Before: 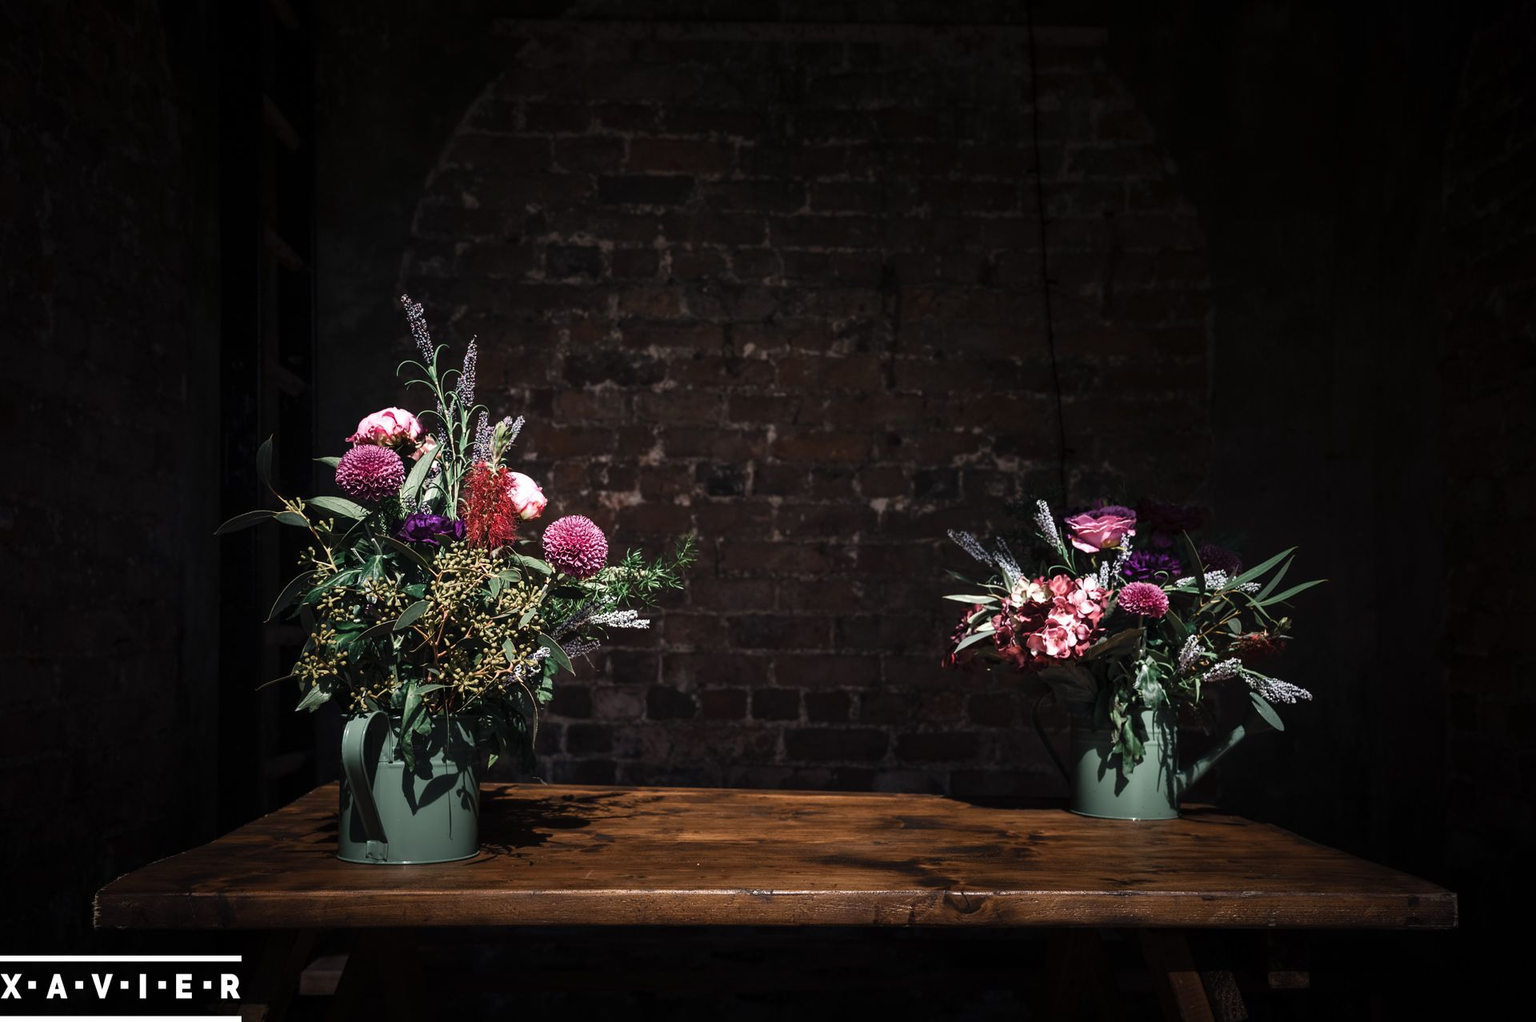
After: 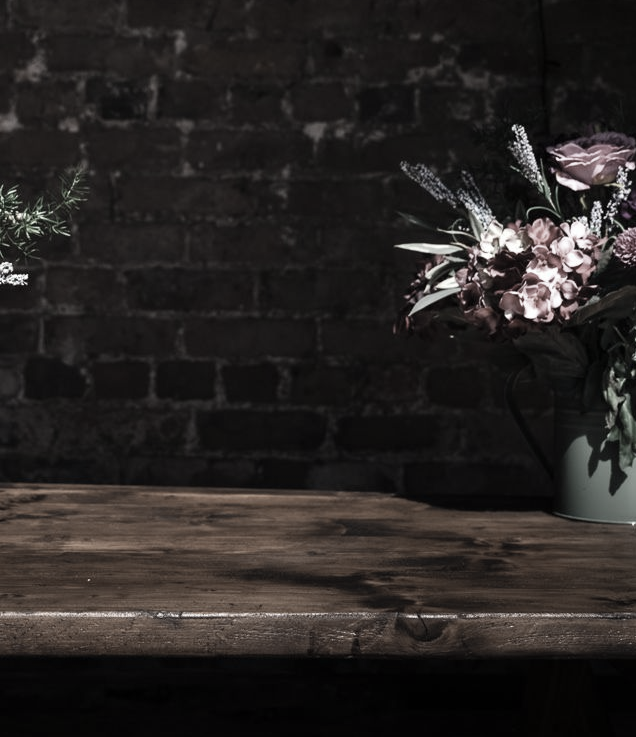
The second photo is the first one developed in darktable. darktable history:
crop: left 40.878%, top 39.176%, right 25.993%, bottom 3.081%
color zones: curves: ch1 [(0.238, 0.163) (0.476, 0.2) (0.733, 0.322) (0.848, 0.134)]
